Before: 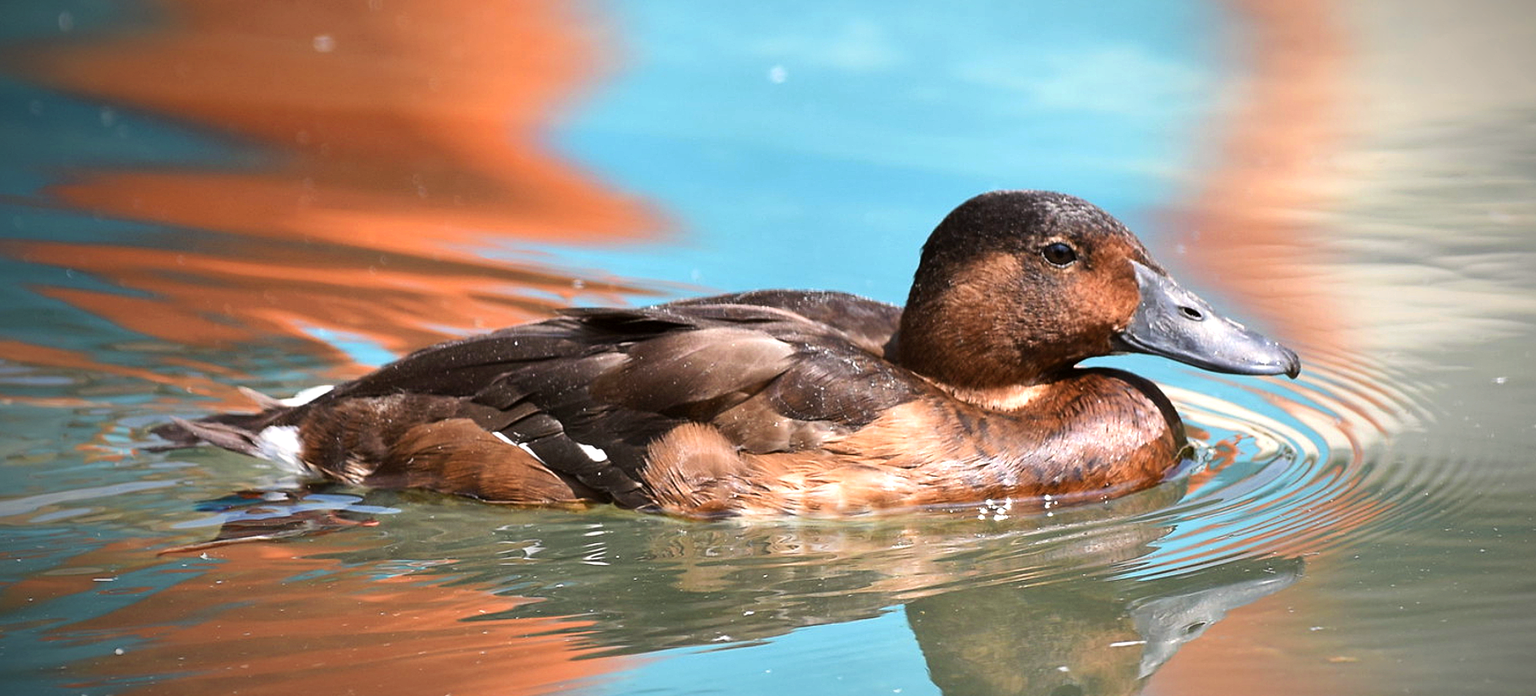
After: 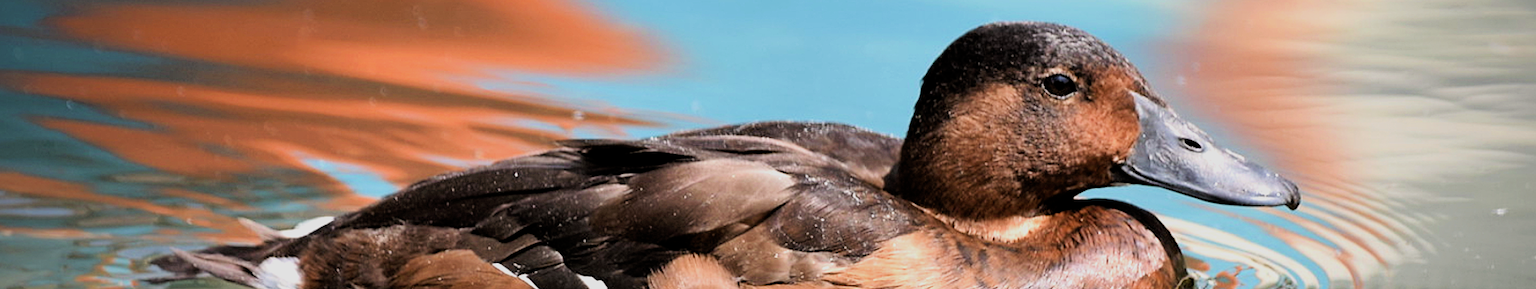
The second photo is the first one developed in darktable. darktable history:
filmic rgb: black relative exposure -7.72 EV, white relative exposure 4.4 EV, target black luminance 0%, hardness 3.76, latitude 50.69%, contrast 1.071, highlights saturation mix 9.24%, shadows ↔ highlights balance -0.211%
crop and rotate: top 24.295%, bottom 33.99%
